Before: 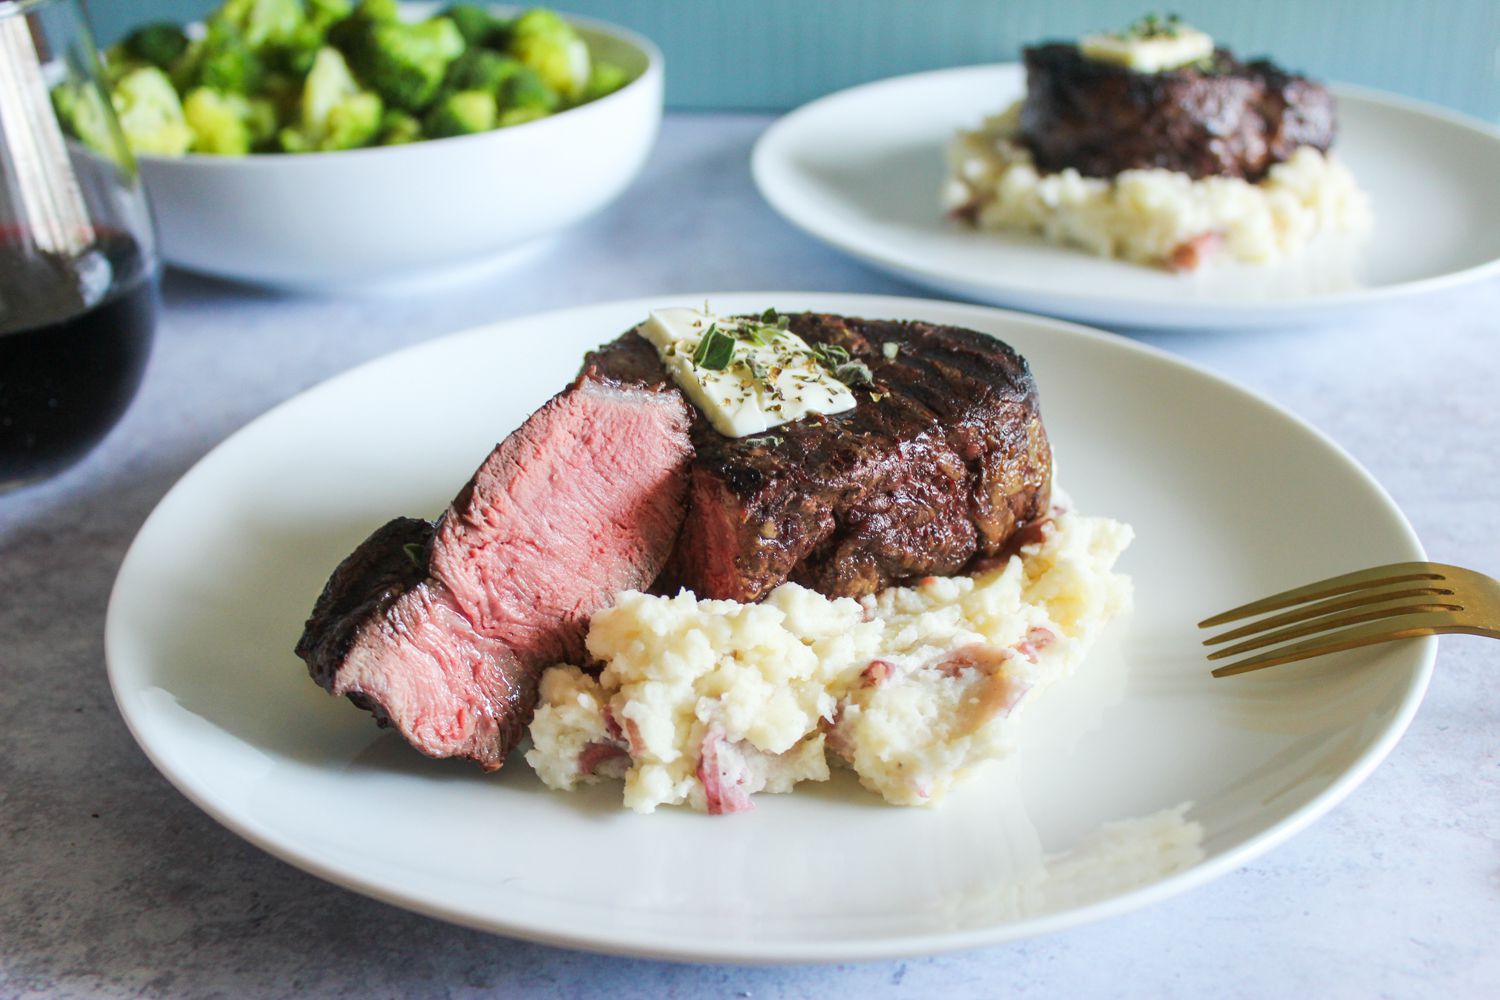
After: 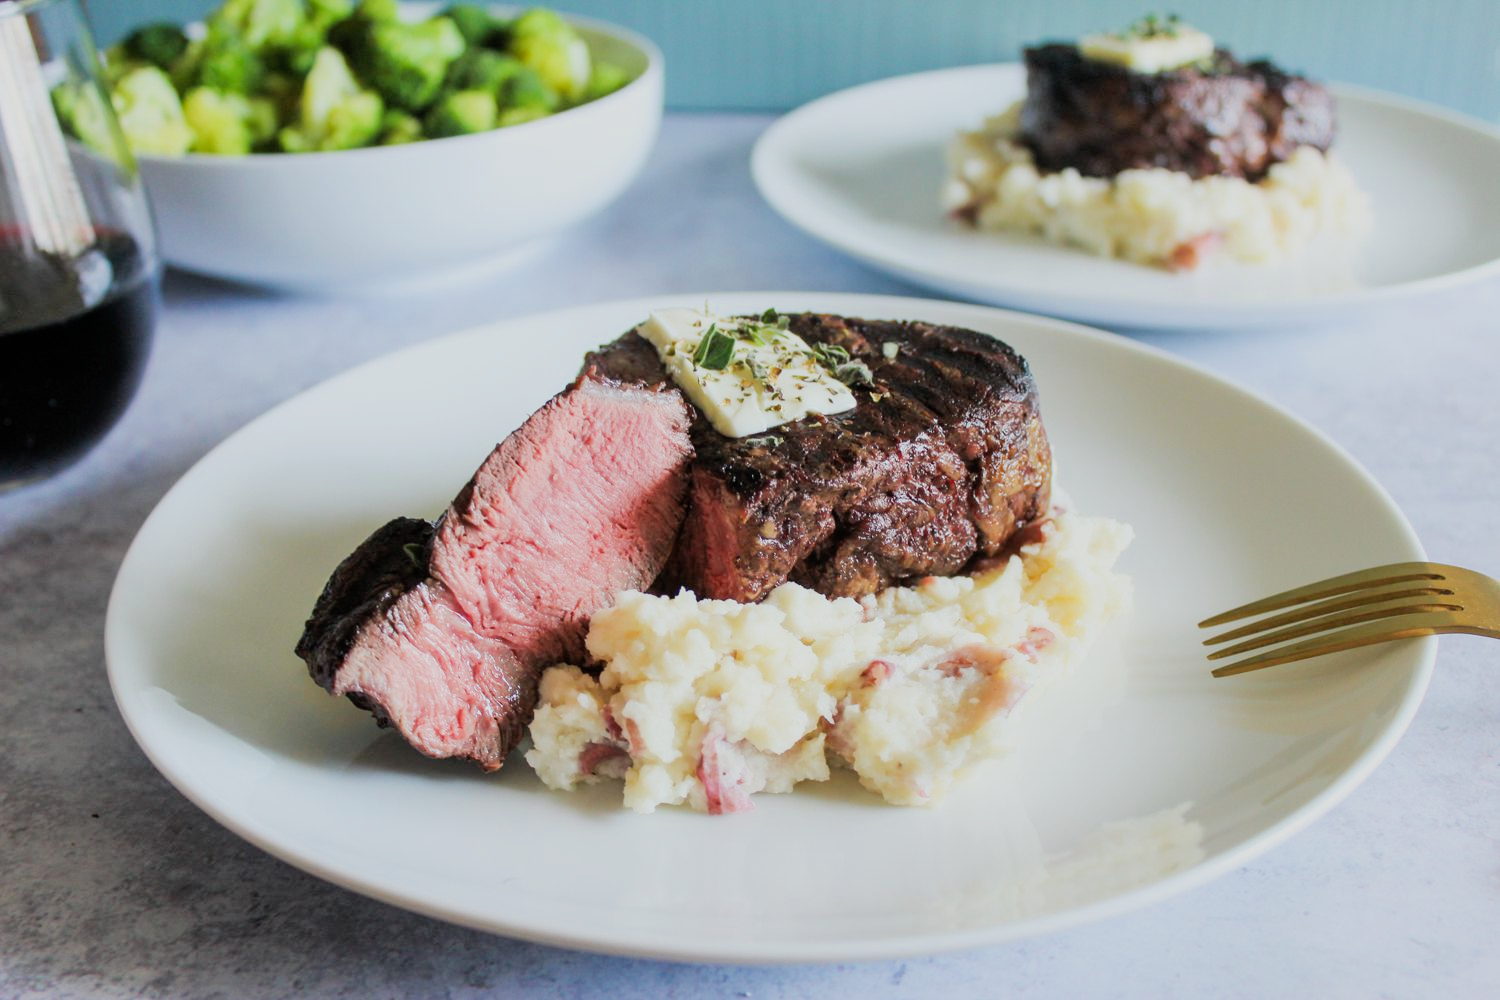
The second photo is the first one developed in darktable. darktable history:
exposure: exposure 0.3 EV, compensate highlight preservation false
filmic rgb: black relative exposure -7.65 EV, white relative exposure 4.56 EV, hardness 3.61
